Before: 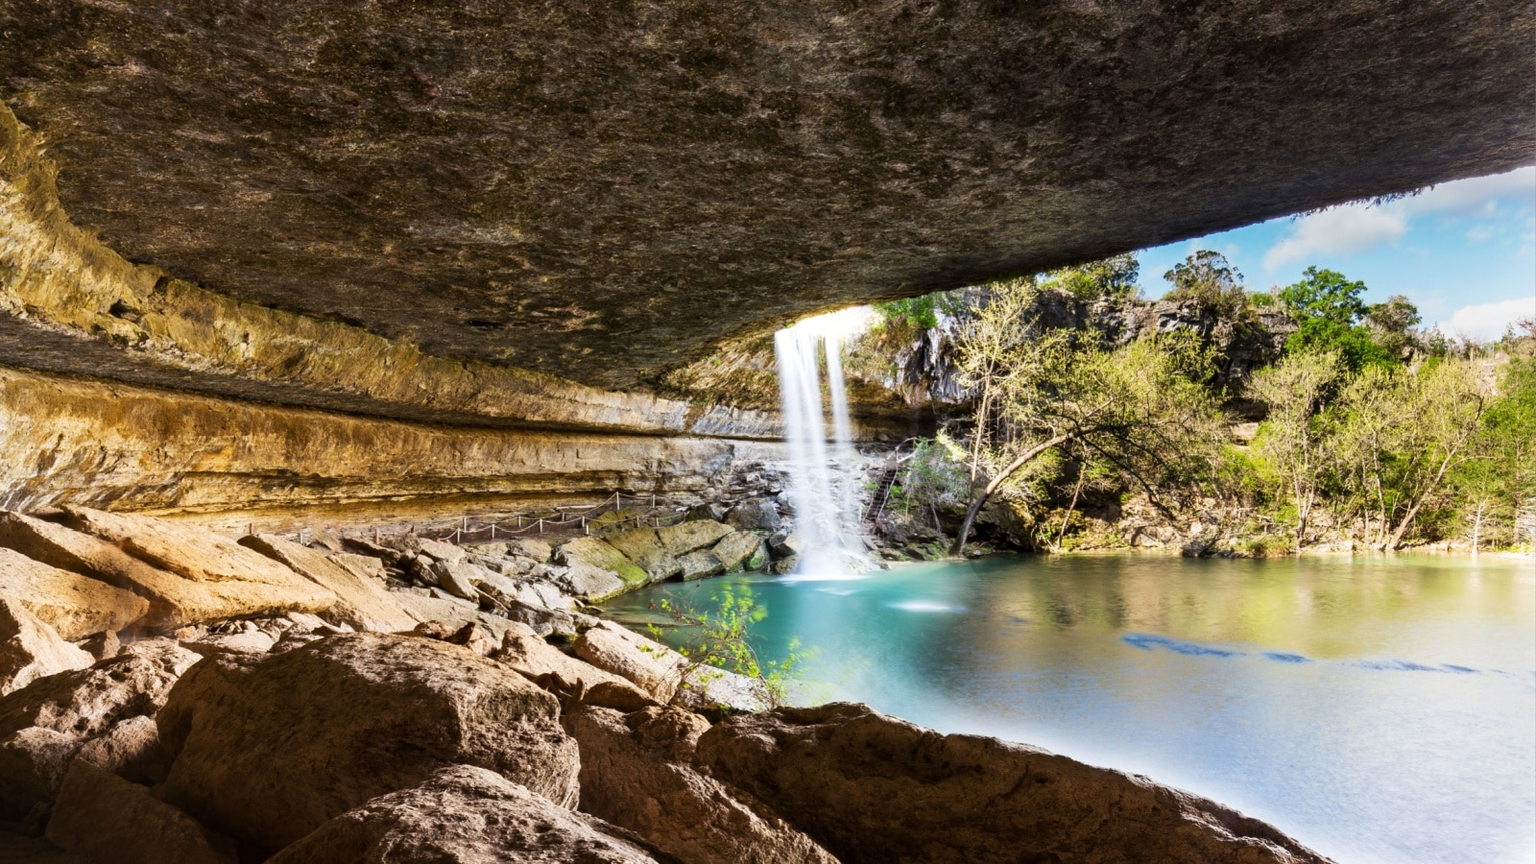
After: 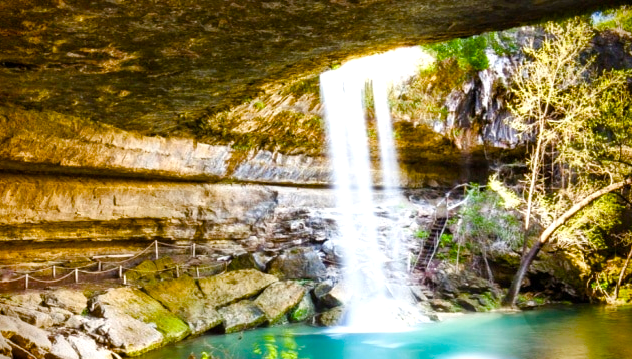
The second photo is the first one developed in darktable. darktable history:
vignetting: fall-off start 88.02%, fall-off radius 24.85%, saturation 0.368
color balance rgb: linear chroma grading › shadows 19.945%, linear chroma grading › highlights 3.468%, linear chroma grading › mid-tones 10.594%, perceptual saturation grading › global saturation 23.872%, perceptual saturation grading › highlights -23.84%, perceptual saturation grading › mid-tones 24.247%, perceptual saturation grading › shadows 40.103%, perceptual brilliance grading › global brilliance 9.519%, perceptual brilliance grading › shadows 14.266%, global vibrance 14.291%
crop: left 30.473%, top 30.245%, right 29.984%, bottom 29.775%
